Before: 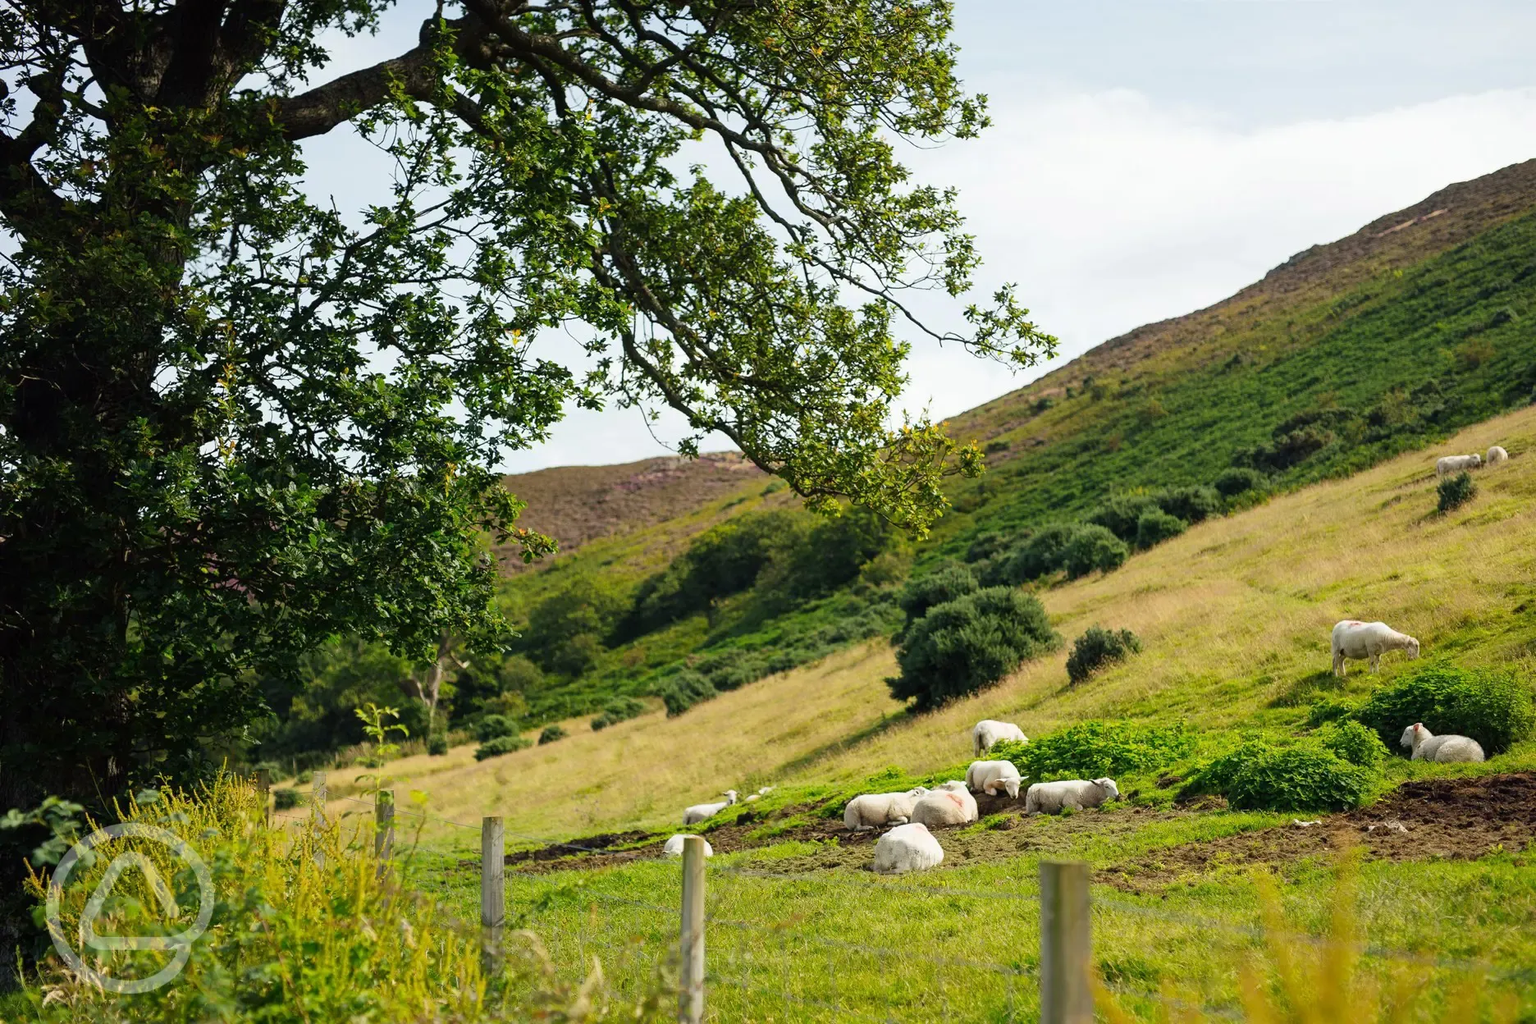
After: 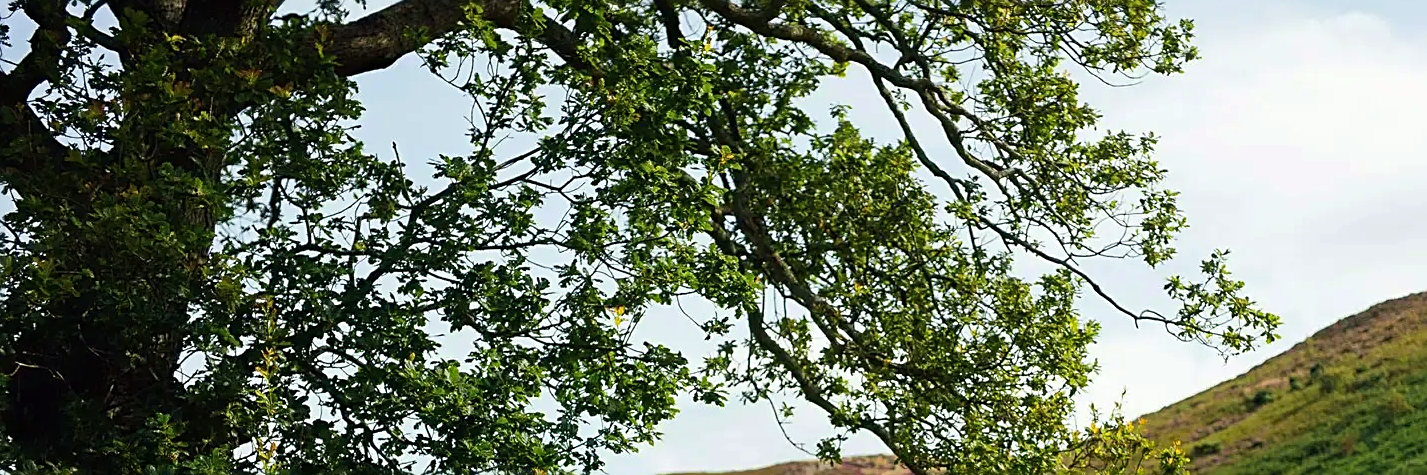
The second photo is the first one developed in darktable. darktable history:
sharpen: on, module defaults
crop: left 0.579%, top 7.627%, right 23.167%, bottom 54.275%
velvia: on, module defaults
haze removal: strength 0.29, distance 0.25, compatibility mode true, adaptive false
